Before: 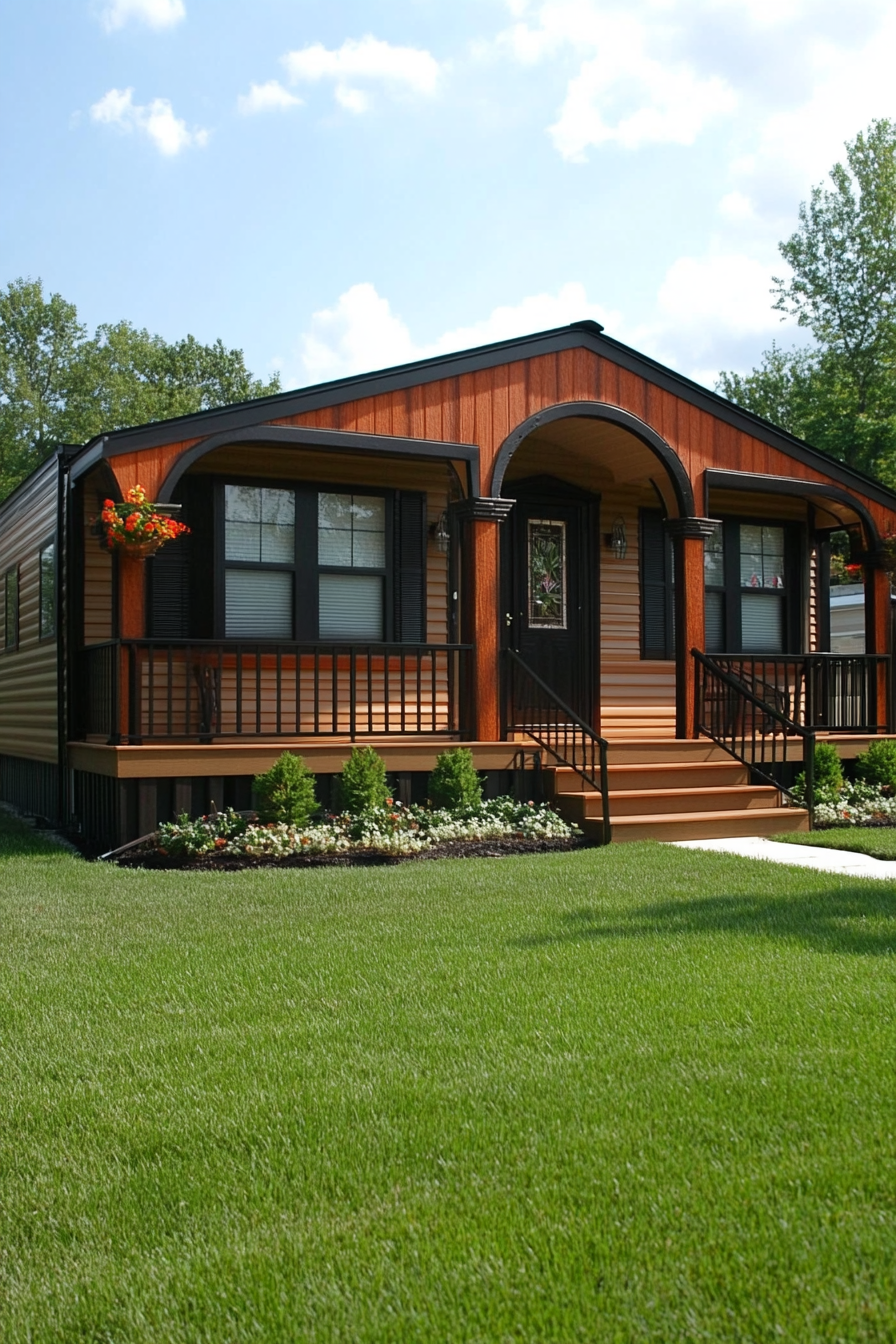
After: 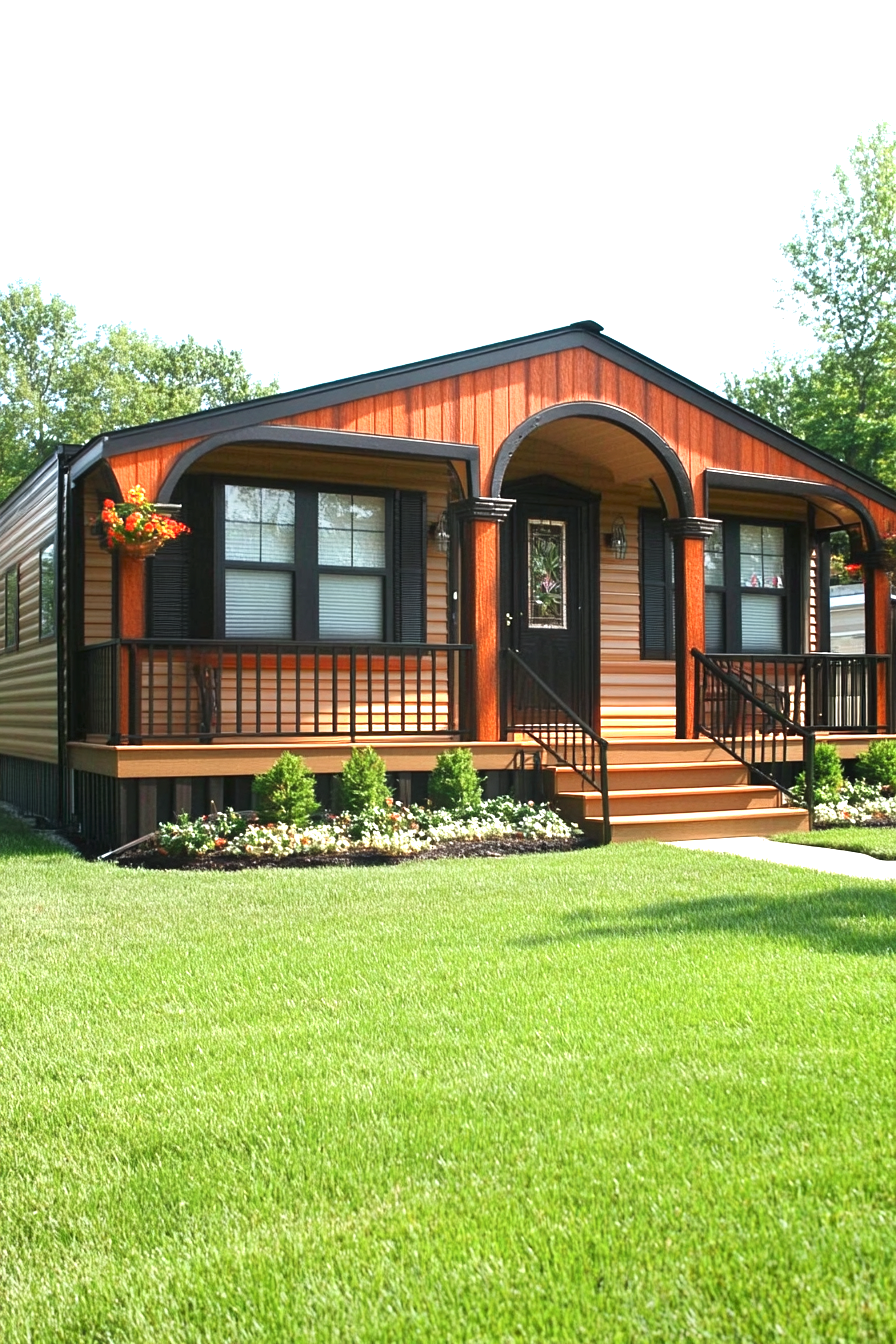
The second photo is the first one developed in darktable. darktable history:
exposure: black level correction 0, exposure 1.45 EV, compensate exposure bias true, compensate highlight preservation false
shadows and highlights: shadows 0, highlights 40
